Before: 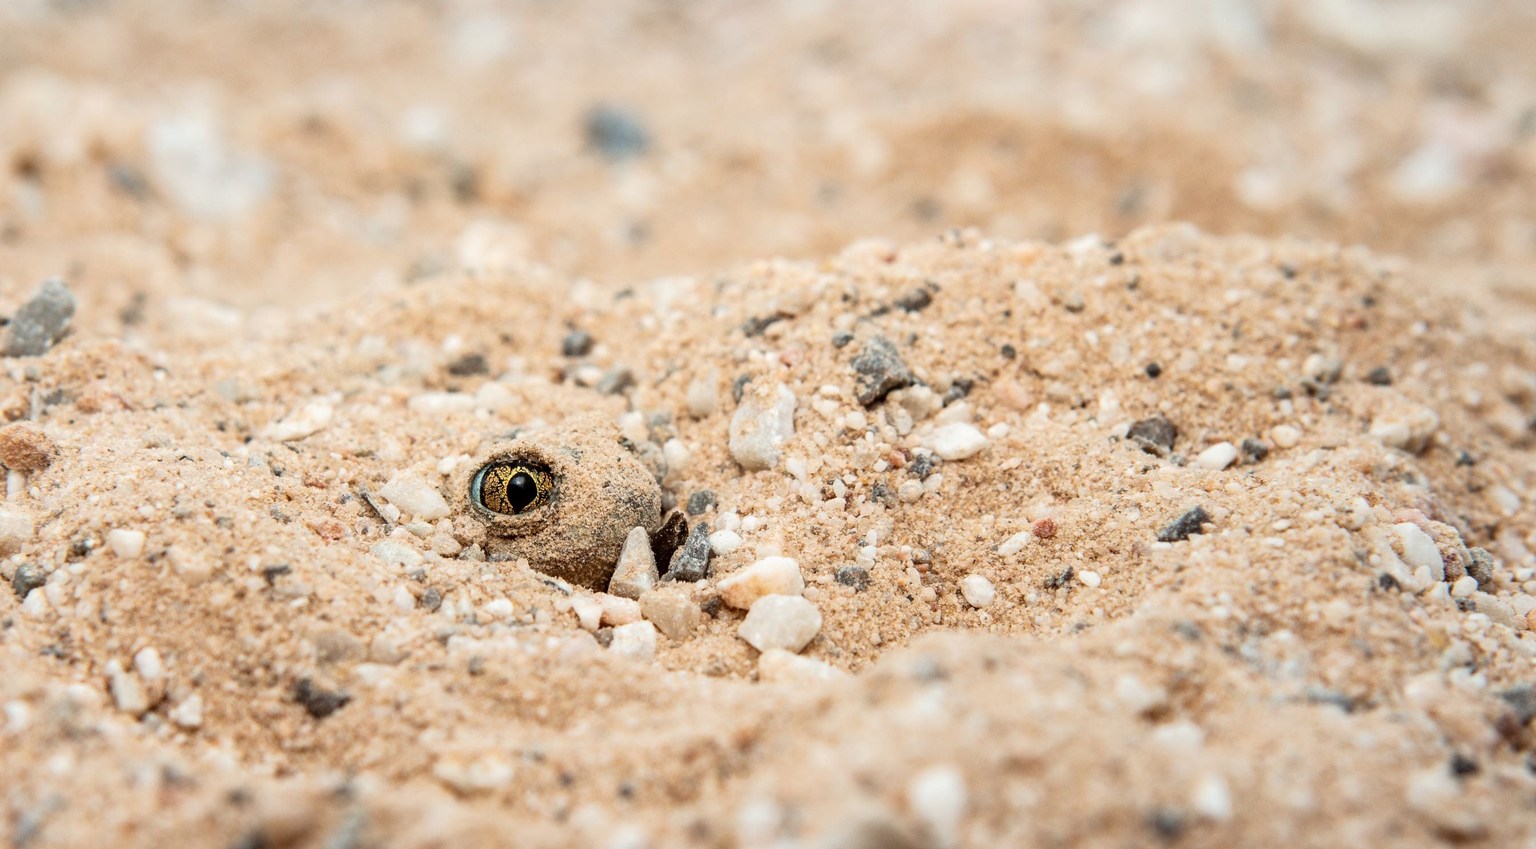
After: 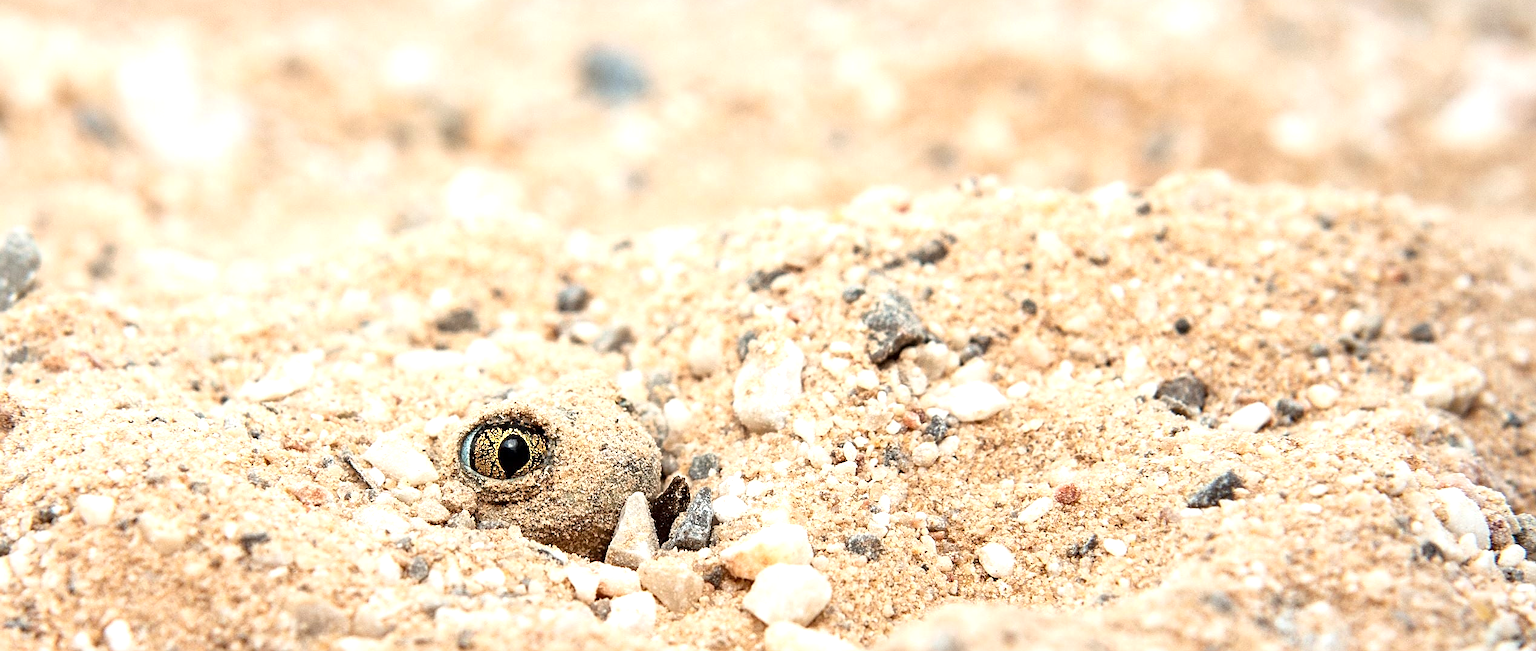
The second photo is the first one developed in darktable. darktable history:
sharpen: on, module defaults
exposure: exposure 0.605 EV, compensate highlight preservation false
crop: left 2.405%, top 7.343%, right 3.101%, bottom 20.163%
